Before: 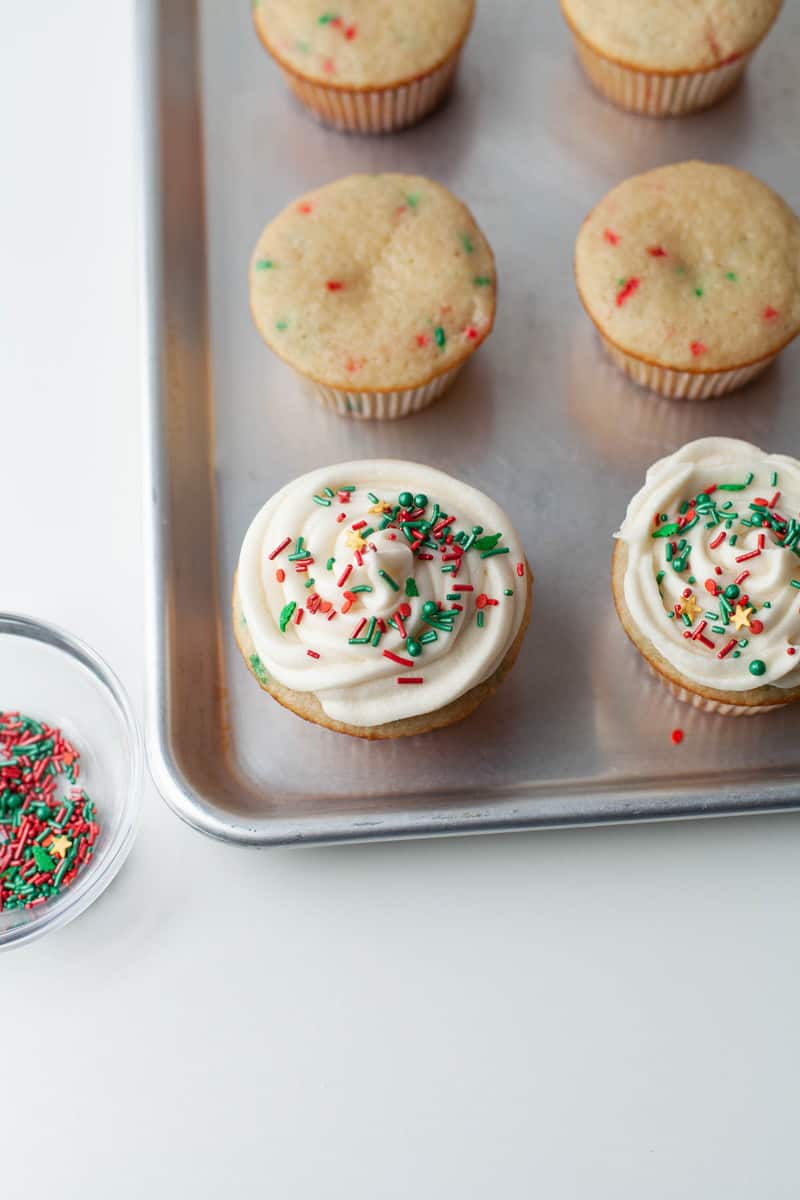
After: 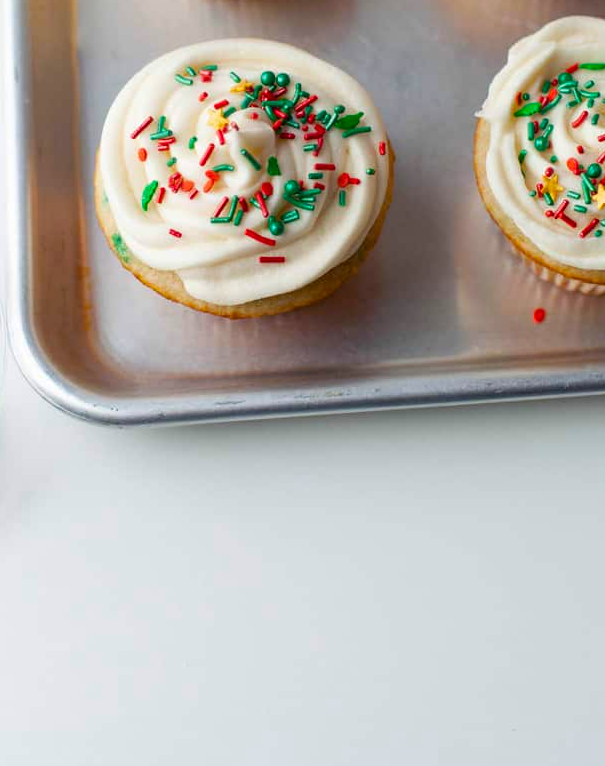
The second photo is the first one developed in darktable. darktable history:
crop and rotate: left 17.299%, top 35.115%, right 7.015%, bottom 1.024%
color balance rgb: perceptual saturation grading › global saturation 25%, global vibrance 20%
